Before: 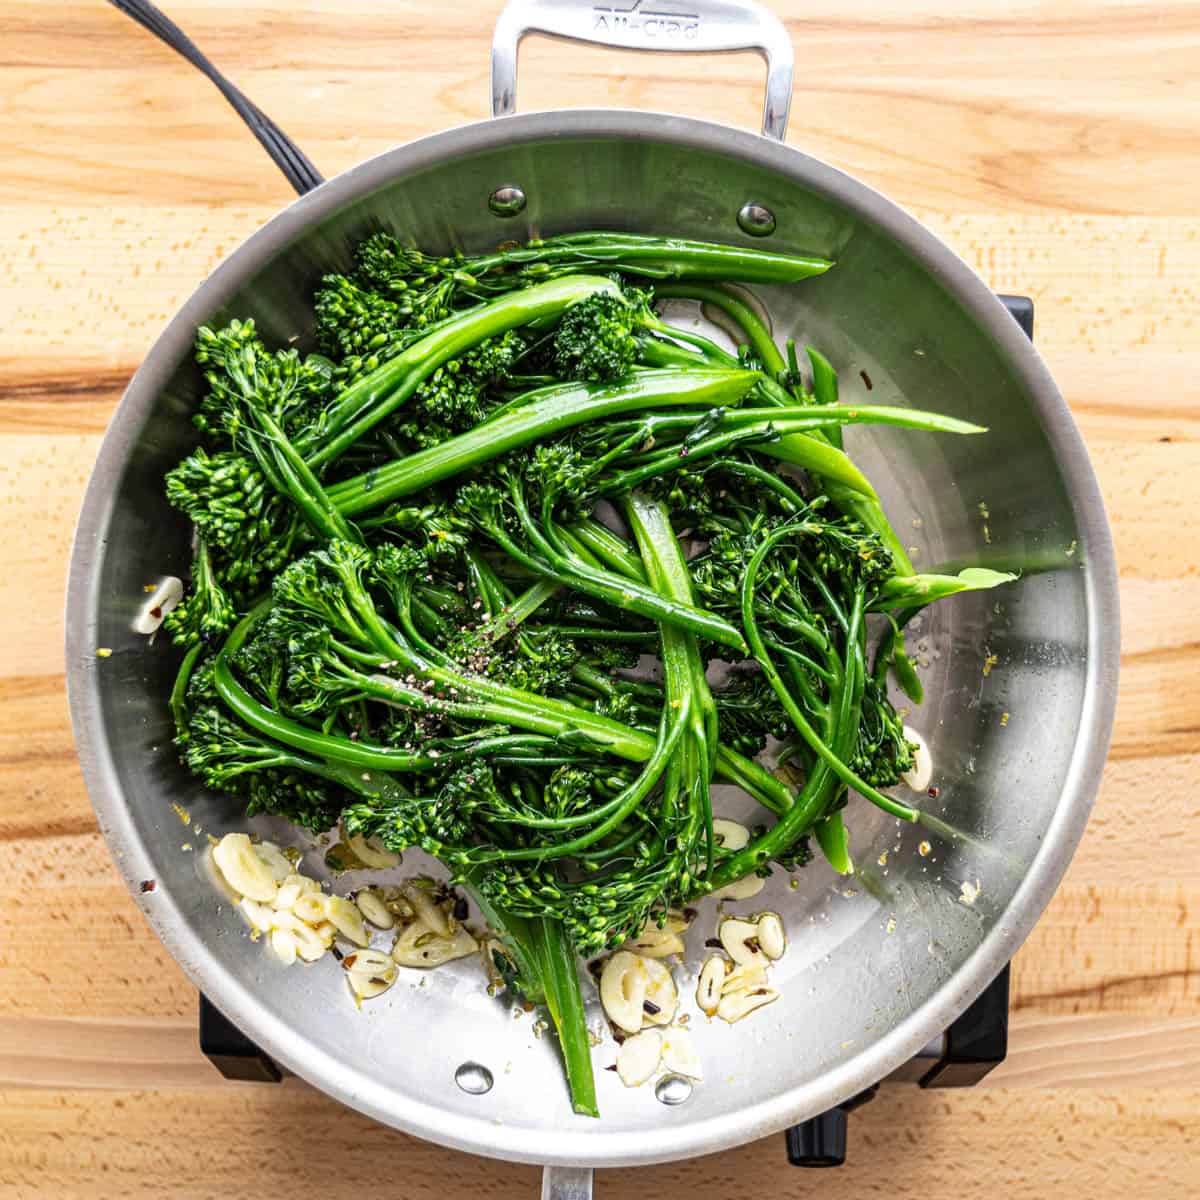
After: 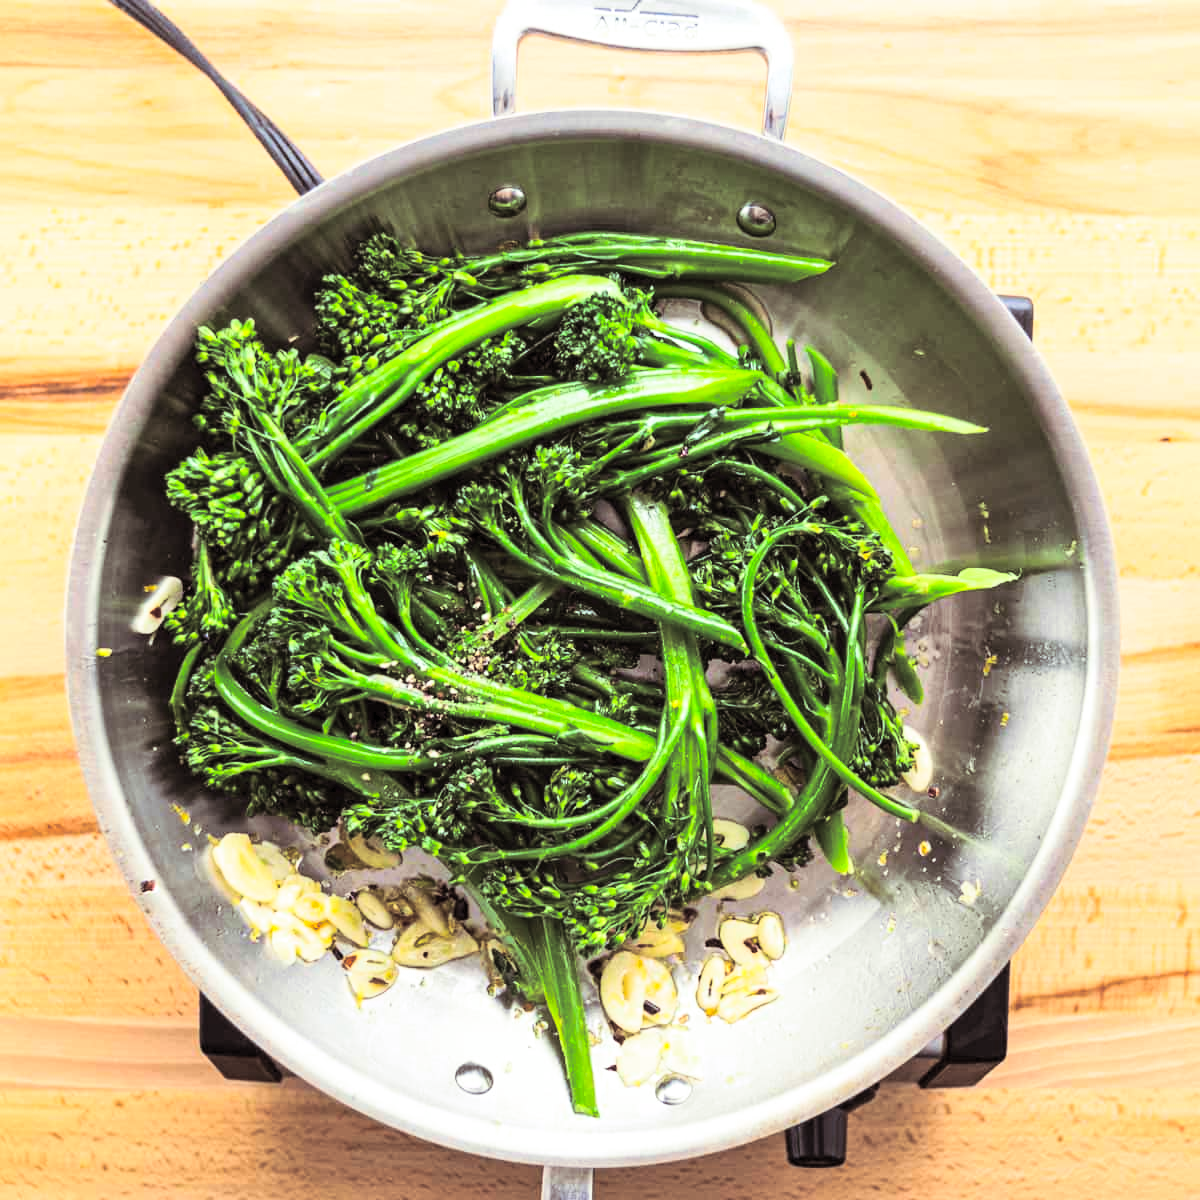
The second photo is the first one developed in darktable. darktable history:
split-toning: shadows › saturation 0.2
contrast brightness saturation: contrast 0.24, brightness 0.26, saturation 0.39
